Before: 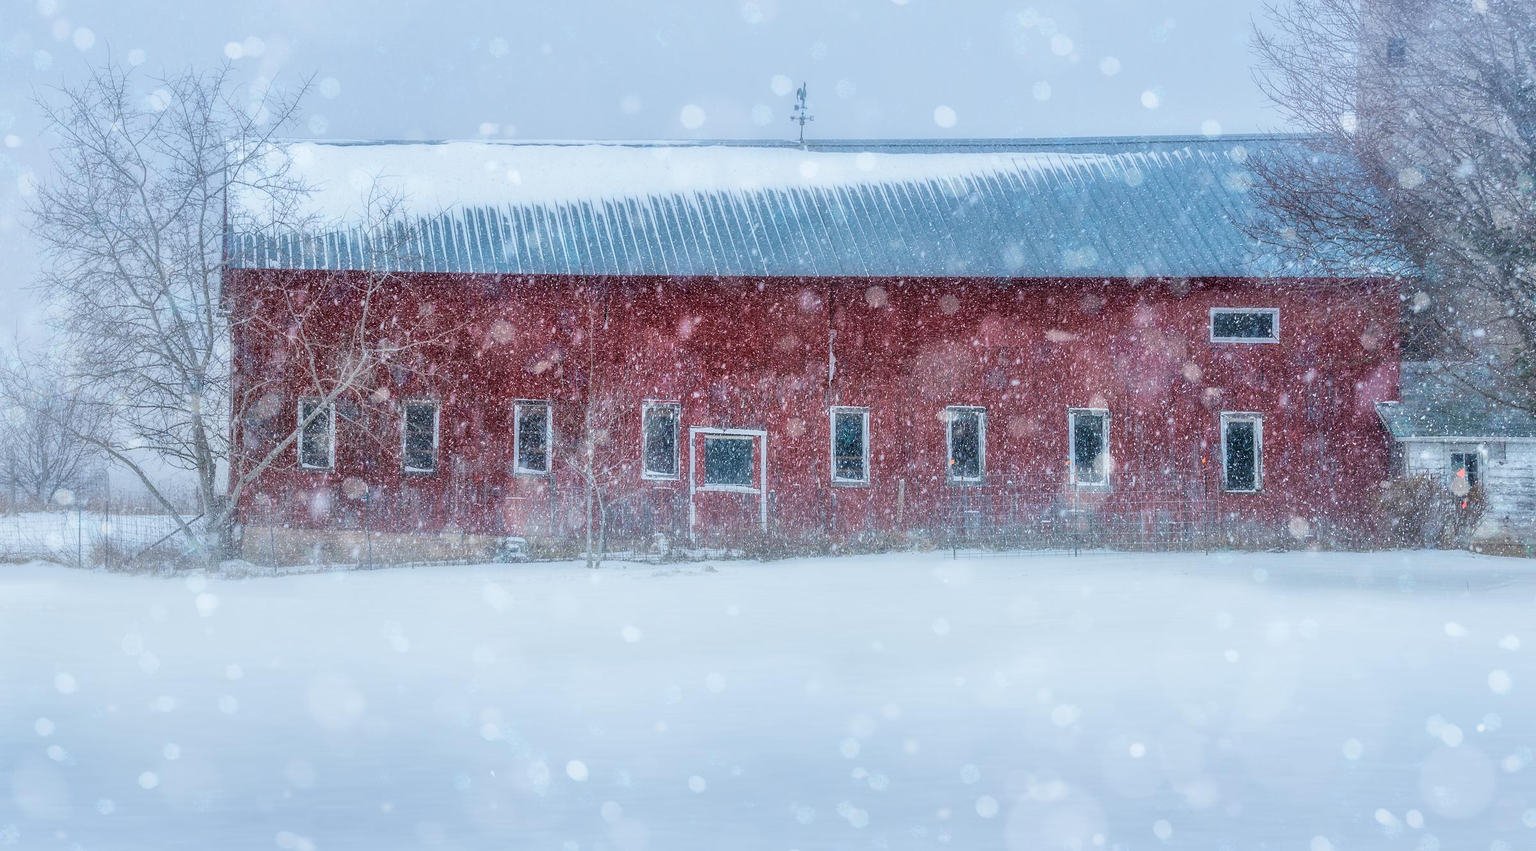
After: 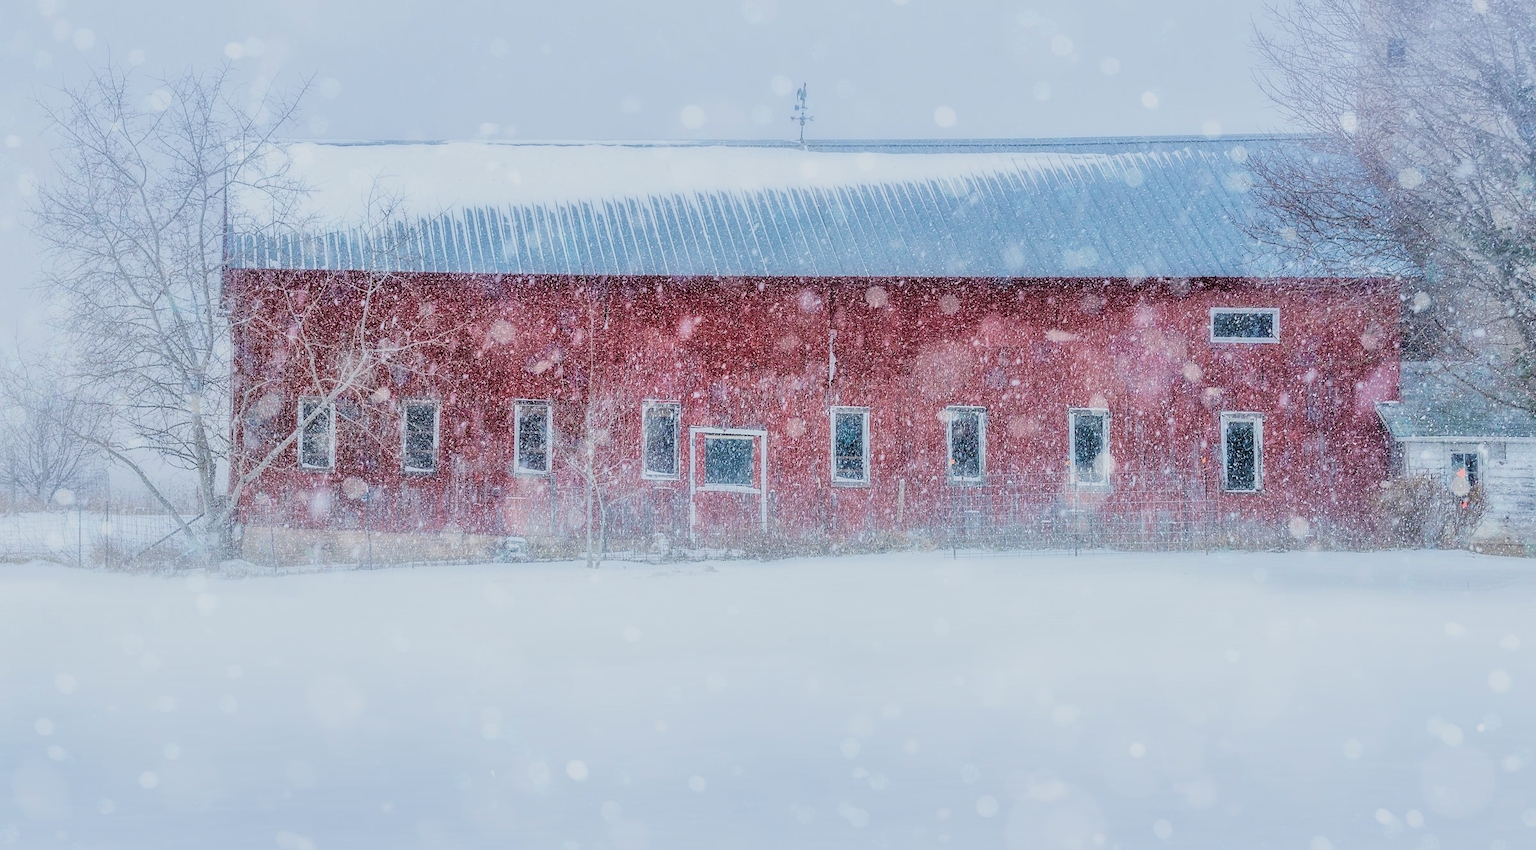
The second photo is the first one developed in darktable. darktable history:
sharpen: amount 0.214
filmic rgb: black relative exposure -6.91 EV, white relative exposure 5.61 EV, hardness 2.84
exposure: black level correction 0, exposure 0.701 EV, compensate exposure bias true, compensate highlight preservation false
